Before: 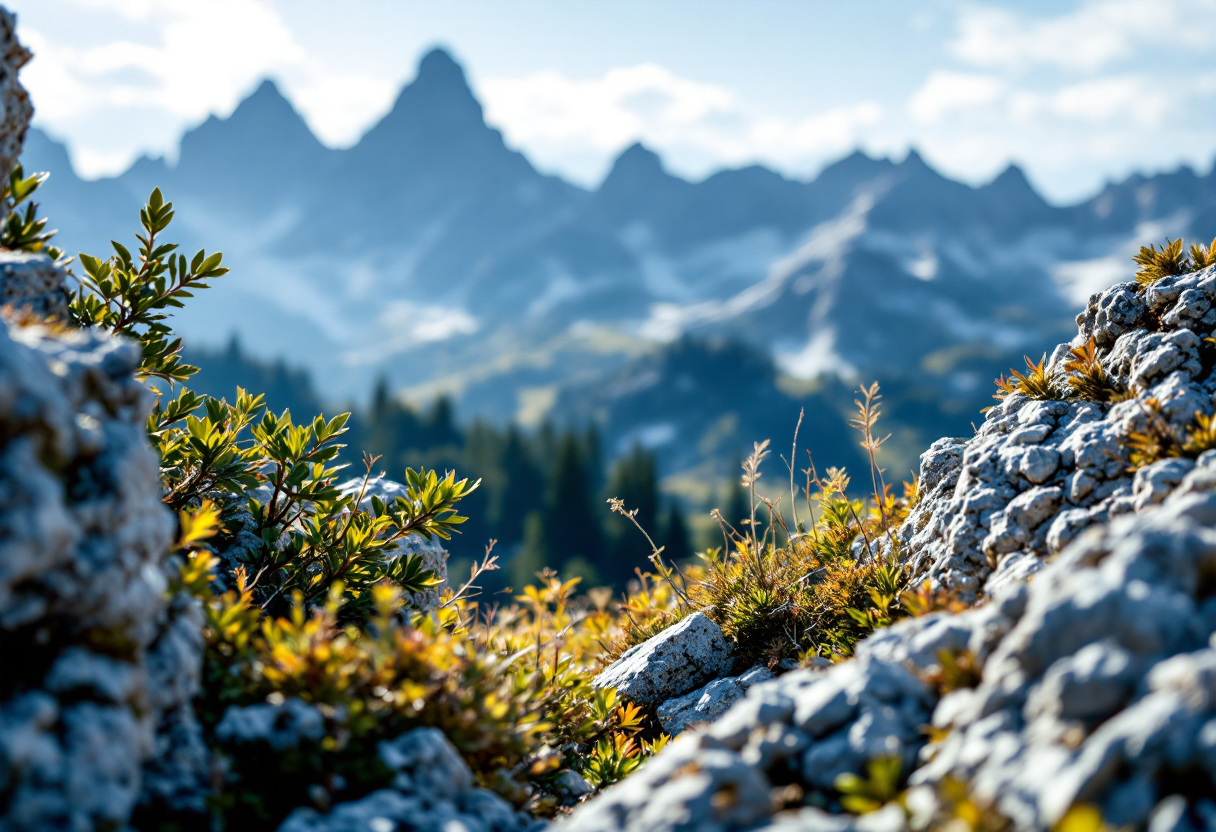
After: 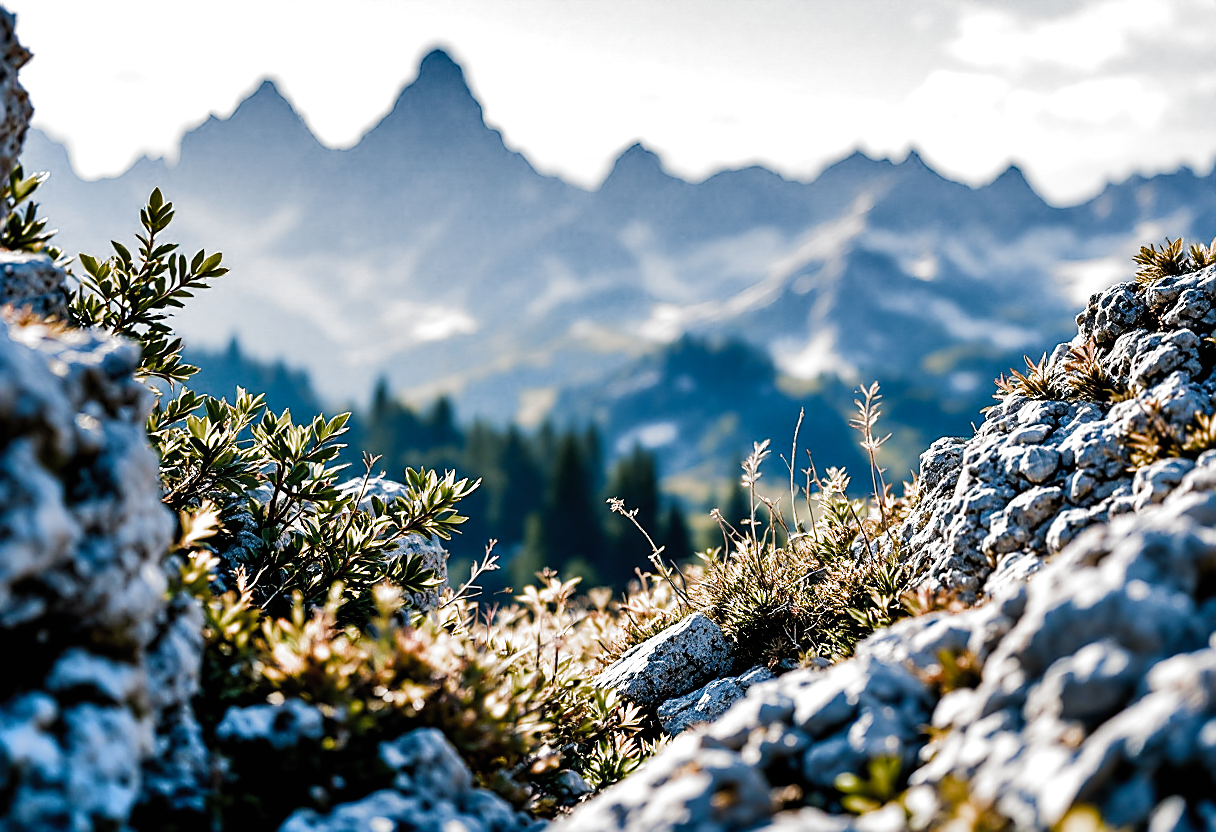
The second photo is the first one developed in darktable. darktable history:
exposure: black level correction 0.001, compensate highlight preservation false
filmic rgb: black relative exposure -8 EV, white relative exposure 2.19 EV, hardness 6.96, color science v5 (2021), contrast in shadows safe, contrast in highlights safe
shadows and highlights: low approximation 0.01, soften with gaussian
color balance rgb: highlights gain › chroma 2.477%, highlights gain › hue 39.03°, linear chroma grading › global chroma 0.389%, perceptual saturation grading › global saturation 0.646%, perceptual brilliance grading › mid-tones 10.712%, perceptual brilliance grading › shadows 15.151%, global vibrance 20%
sharpen: radius 1.353, amount 1.247, threshold 0.687
